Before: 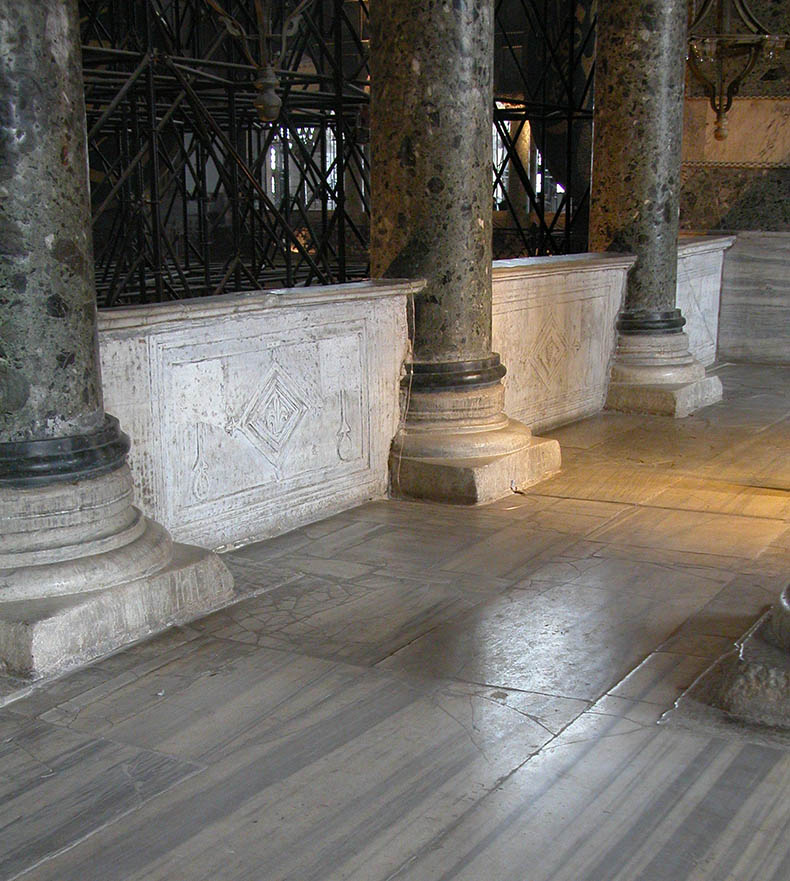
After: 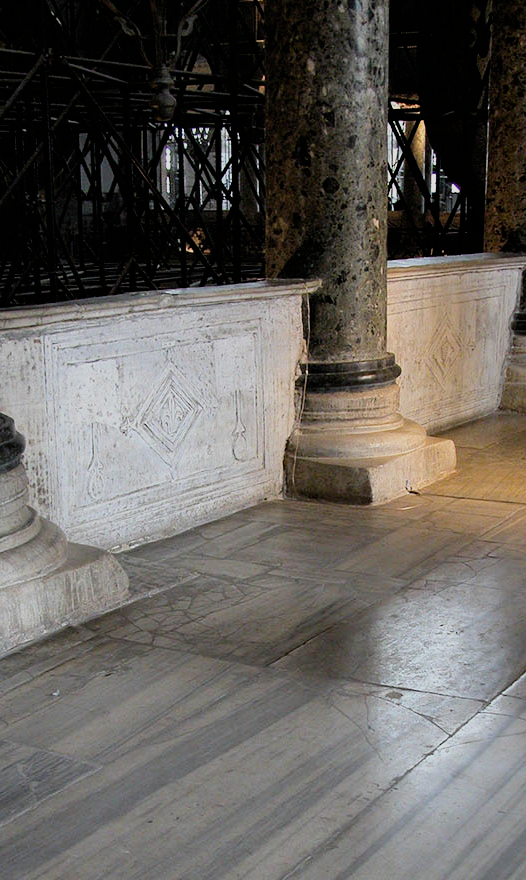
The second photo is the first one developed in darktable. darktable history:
crop and rotate: left 13.336%, right 19.992%
filmic rgb: black relative exposure -5.15 EV, white relative exposure 3.98 EV, hardness 2.88, contrast 1.186
